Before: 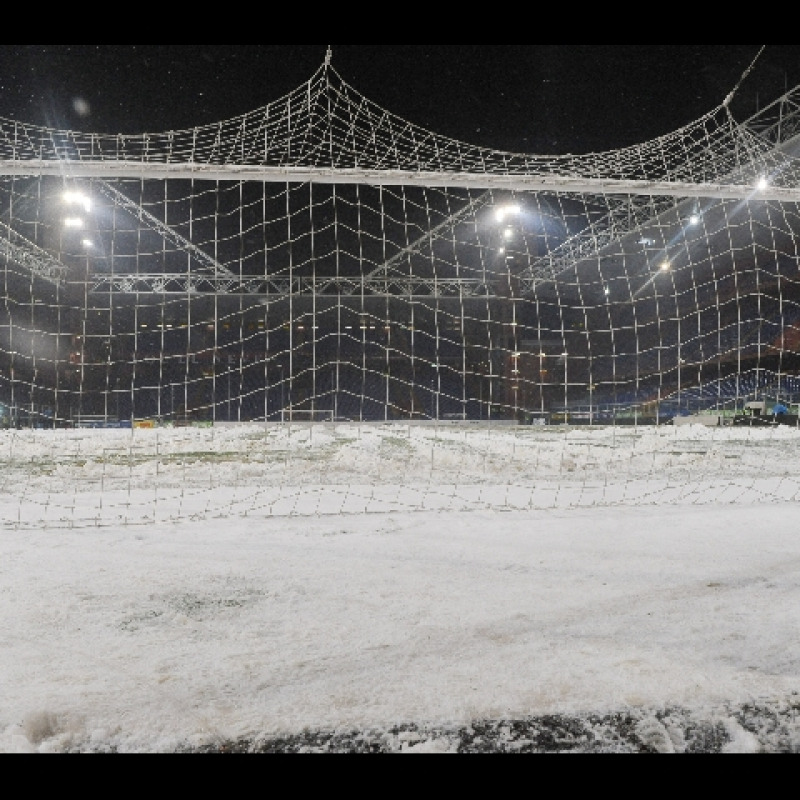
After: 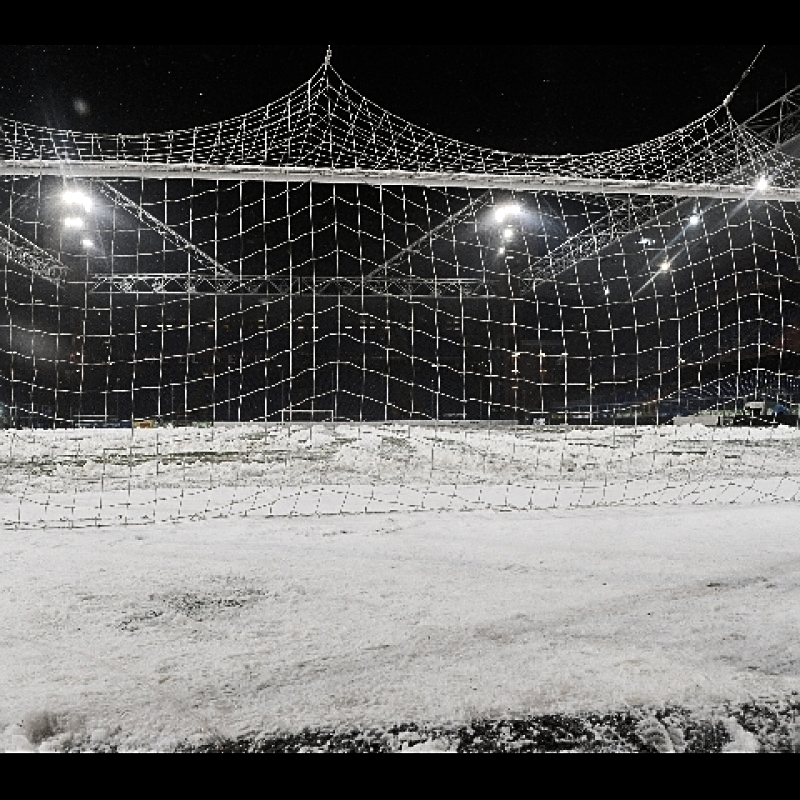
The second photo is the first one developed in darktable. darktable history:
contrast brightness saturation: contrast 0.112, saturation -0.167
sharpen: amount 0.743
color balance rgb: power › luminance -8.787%, linear chroma grading › shadows -2.174%, linear chroma grading › highlights -14.308%, linear chroma grading › global chroma -9.491%, linear chroma grading › mid-tones -10.366%, perceptual saturation grading › global saturation 16.85%, perceptual brilliance grading › highlights 4.028%, perceptual brilliance grading › mid-tones -17.256%, perceptual brilliance grading › shadows -41.978%
